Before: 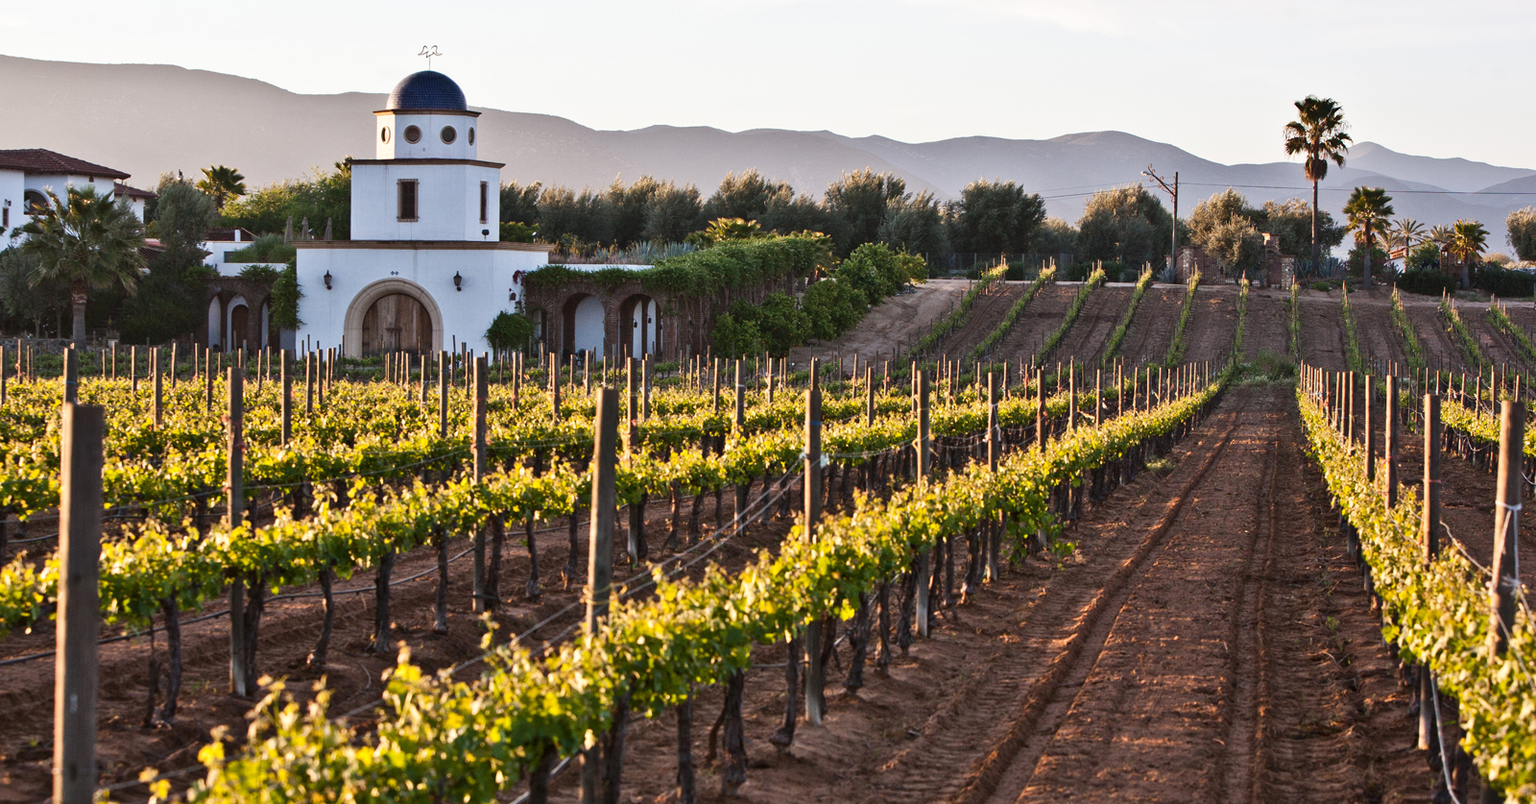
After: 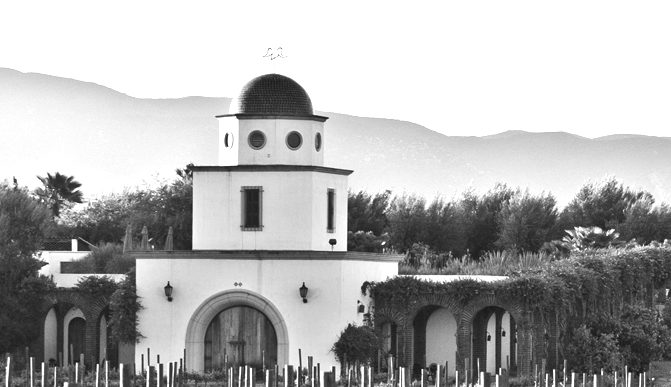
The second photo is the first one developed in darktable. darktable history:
monochrome: a 26.22, b 42.67, size 0.8
crop and rotate: left 10.817%, top 0.062%, right 47.194%, bottom 53.626%
exposure: black level correction 0.001, exposure 1.129 EV, compensate exposure bias true, compensate highlight preservation false
